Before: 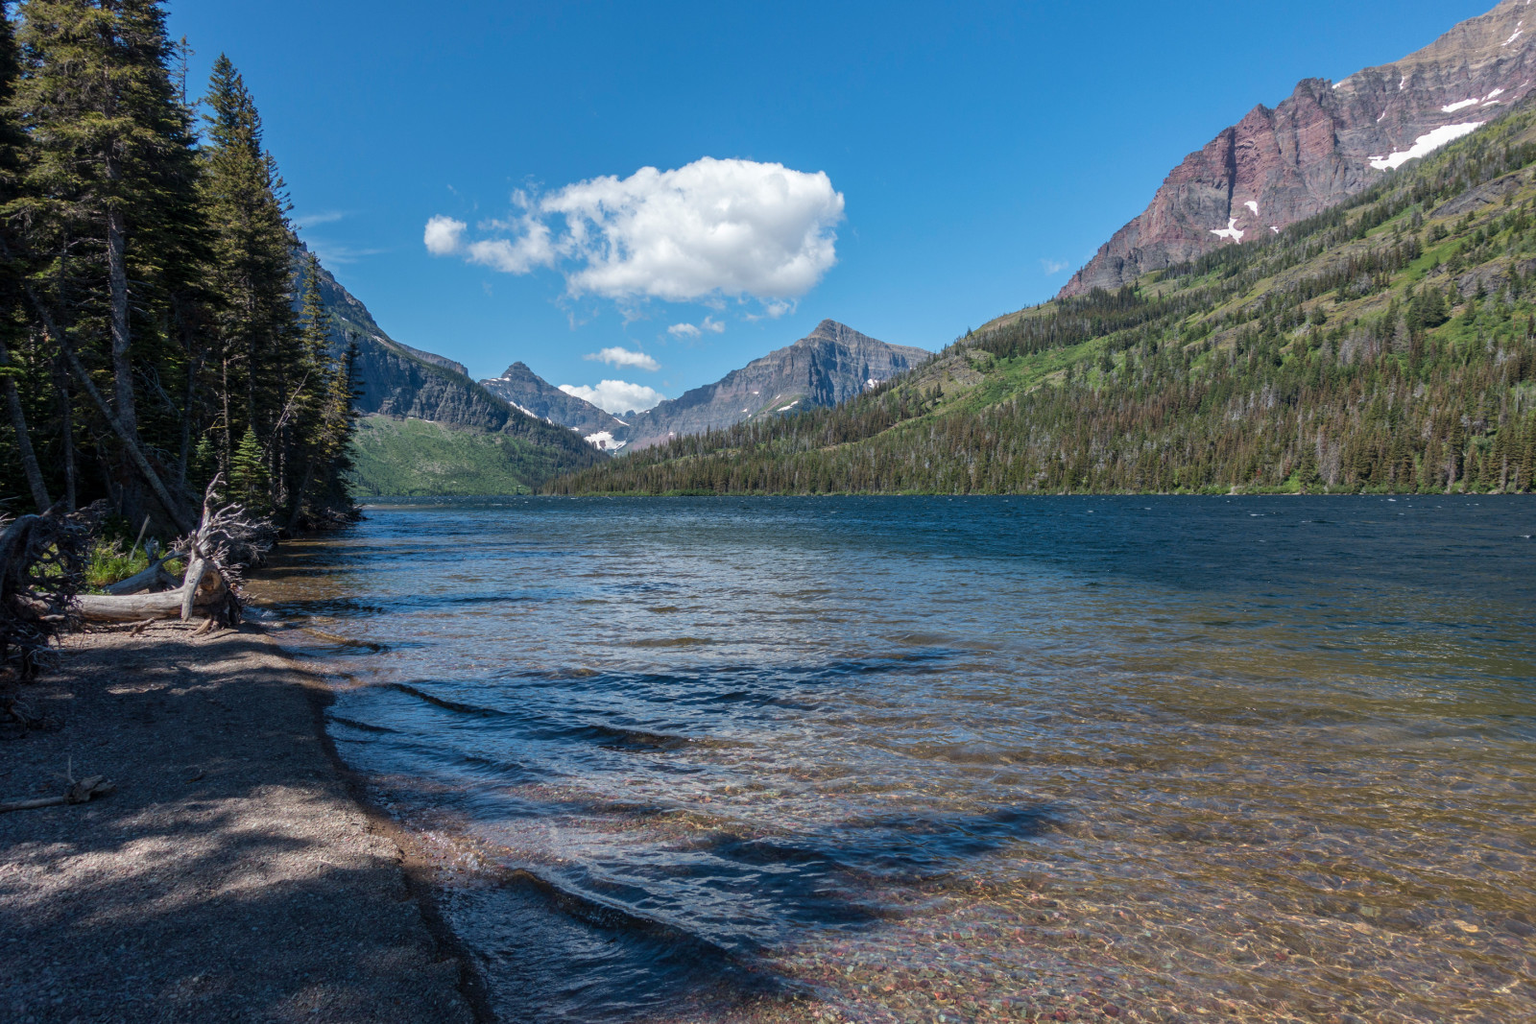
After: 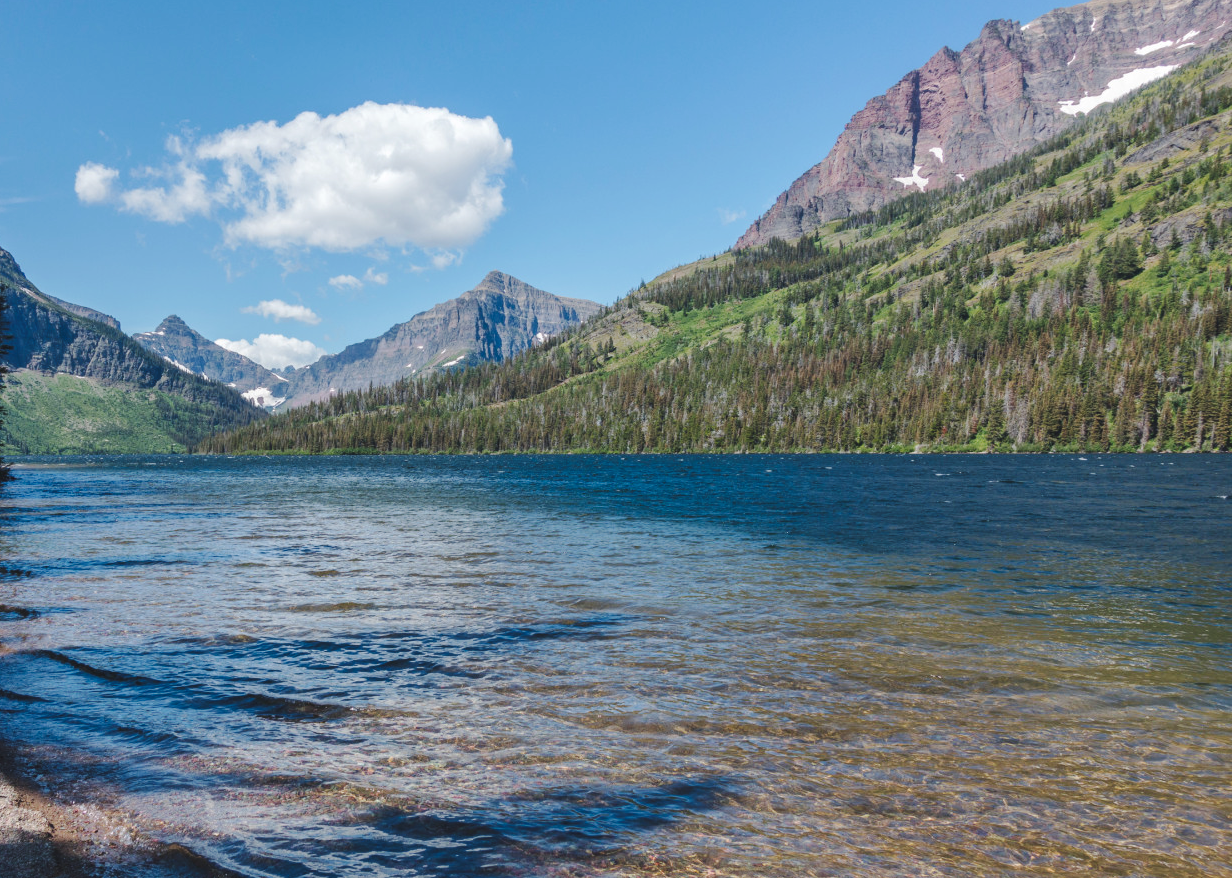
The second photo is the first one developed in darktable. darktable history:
tone curve: curves: ch0 [(0, 0) (0.003, 0.06) (0.011, 0.071) (0.025, 0.085) (0.044, 0.104) (0.069, 0.123) (0.1, 0.146) (0.136, 0.167) (0.177, 0.205) (0.224, 0.248) (0.277, 0.309) (0.335, 0.384) (0.399, 0.467) (0.468, 0.553) (0.543, 0.633) (0.623, 0.698) (0.709, 0.769) (0.801, 0.841) (0.898, 0.912) (1, 1)], preserve colors none
crop: left 22.974%, top 5.872%, bottom 11.769%
tone equalizer: edges refinement/feathering 500, mask exposure compensation -1.57 EV, preserve details no
